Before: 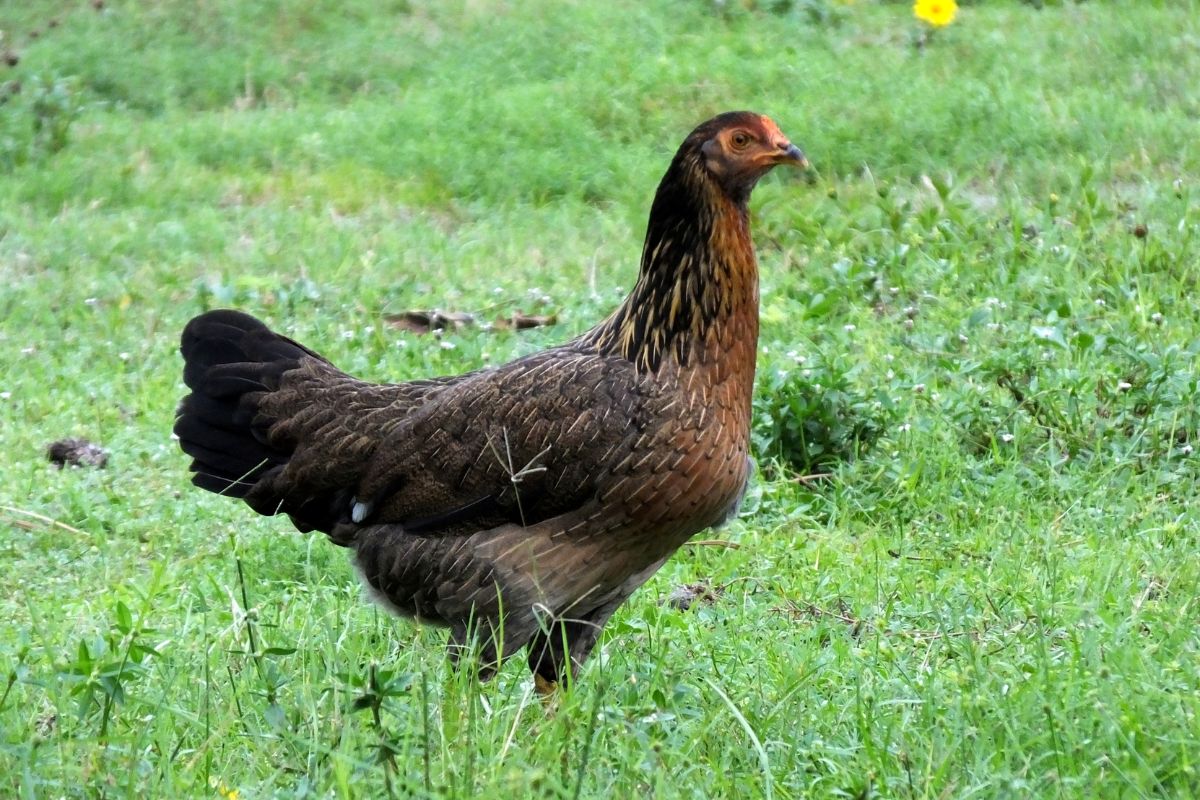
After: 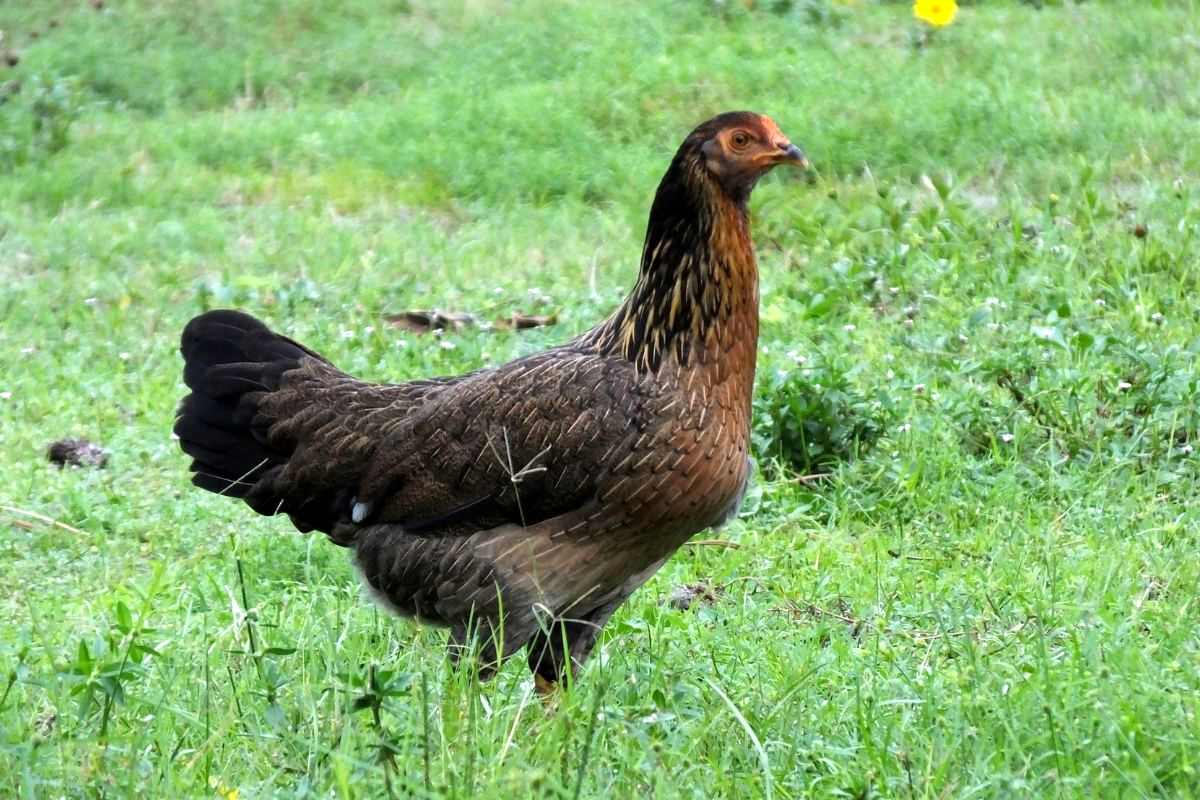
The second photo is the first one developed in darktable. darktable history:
levels: levels [0, 0.476, 0.951]
